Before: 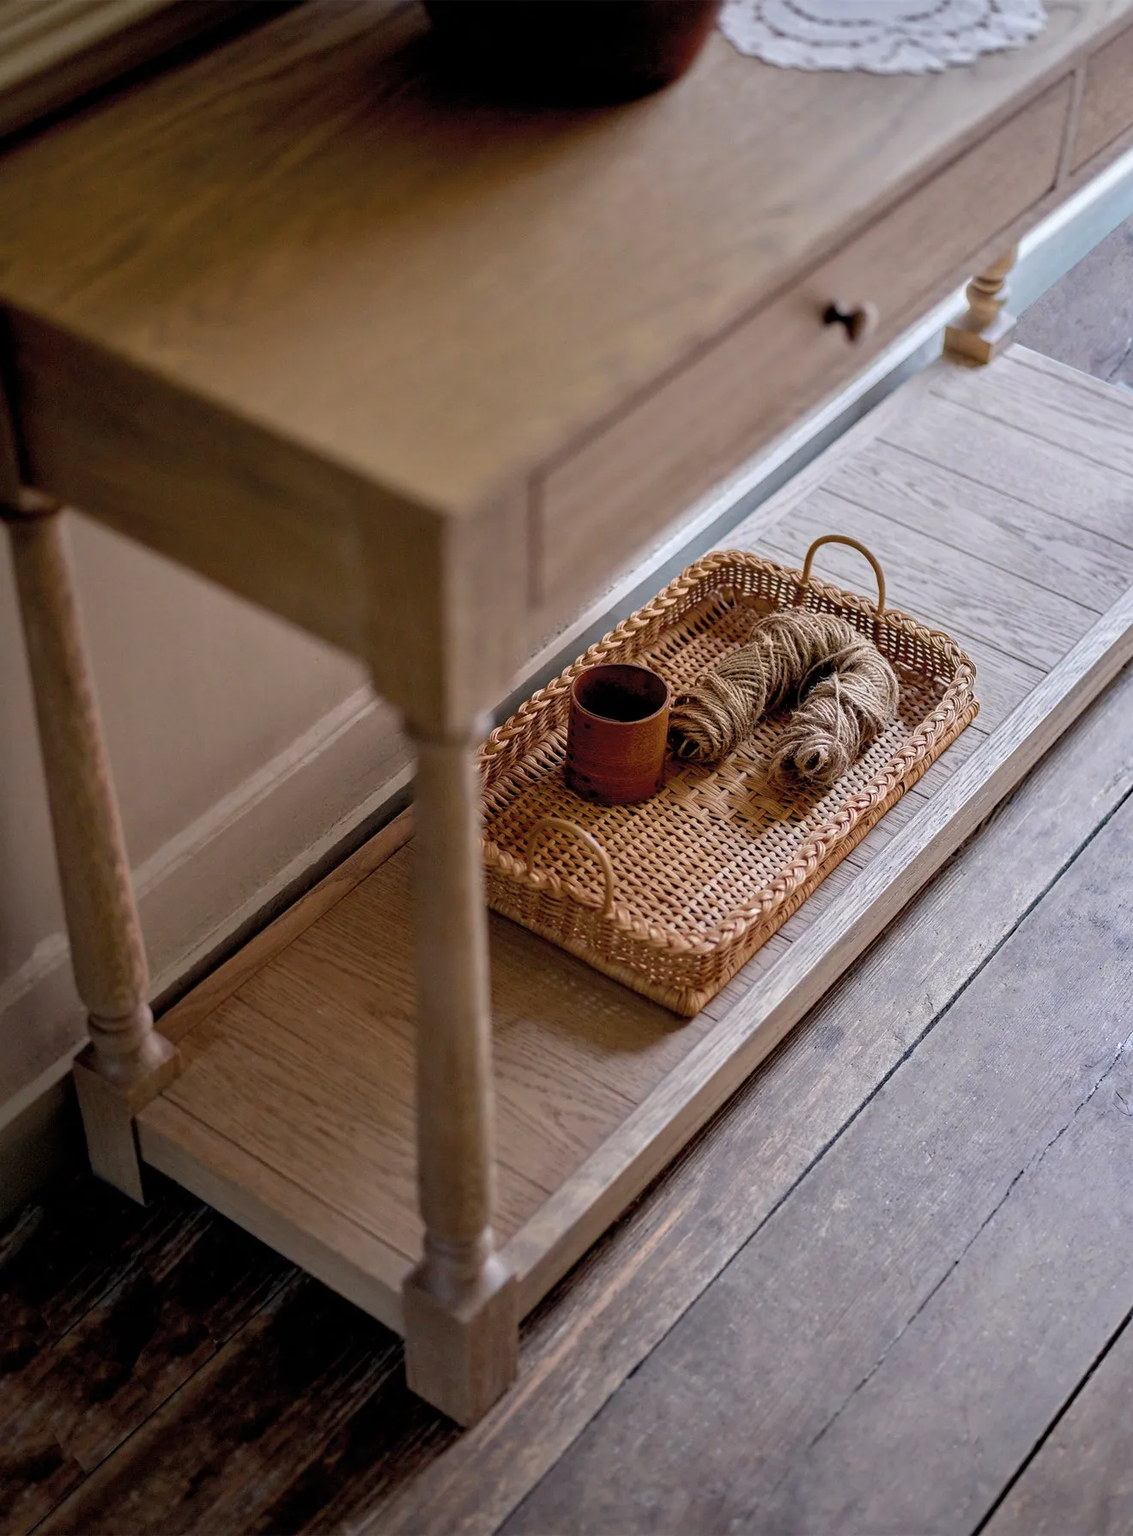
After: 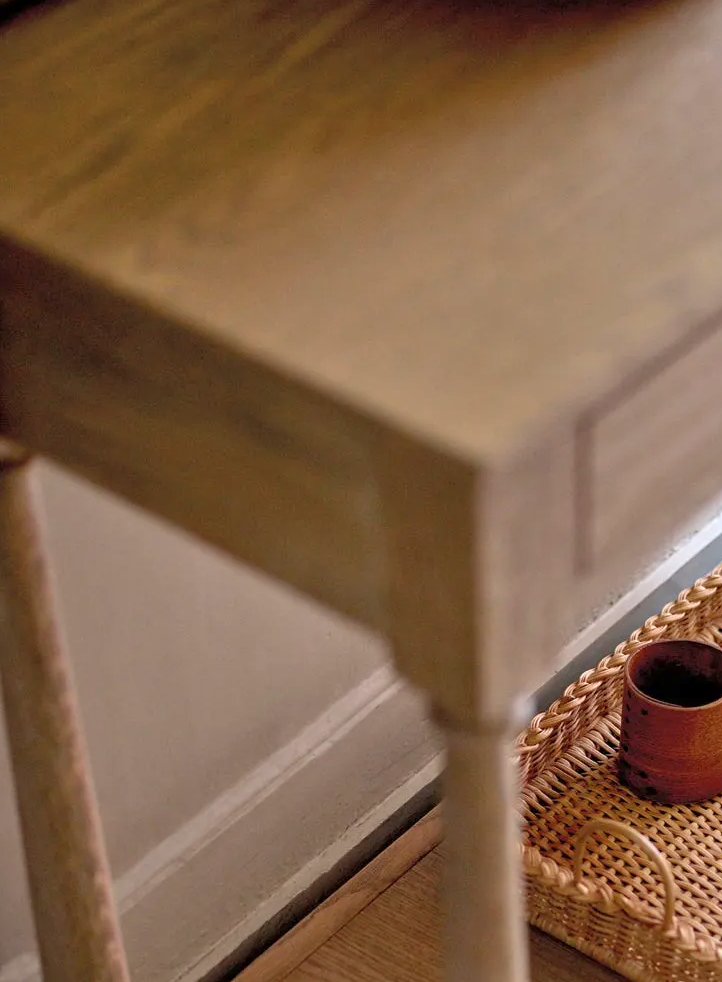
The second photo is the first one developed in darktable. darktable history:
crop and rotate: left 3.047%, top 7.509%, right 42.236%, bottom 37.598%
tone equalizer: -8 EV 1 EV, -7 EV 1 EV, -6 EV 1 EV, -5 EV 1 EV, -4 EV 1 EV, -3 EV 0.75 EV, -2 EV 0.5 EV, -1 EV 0.25 EV
